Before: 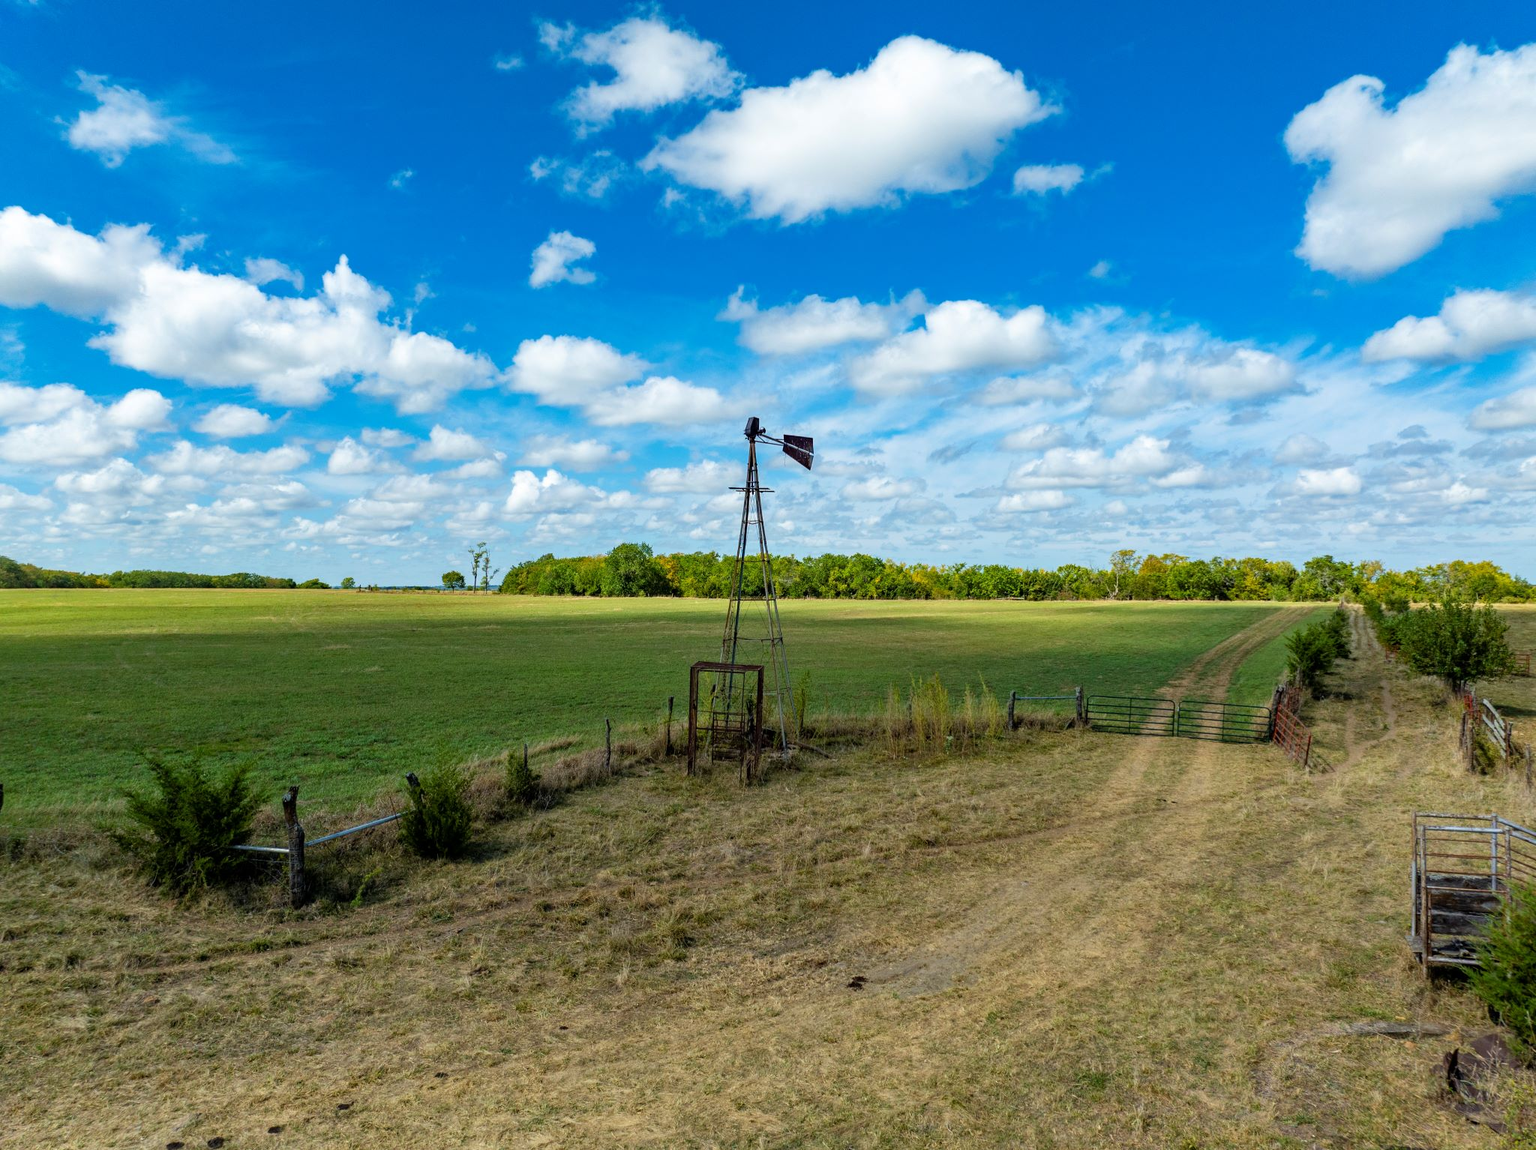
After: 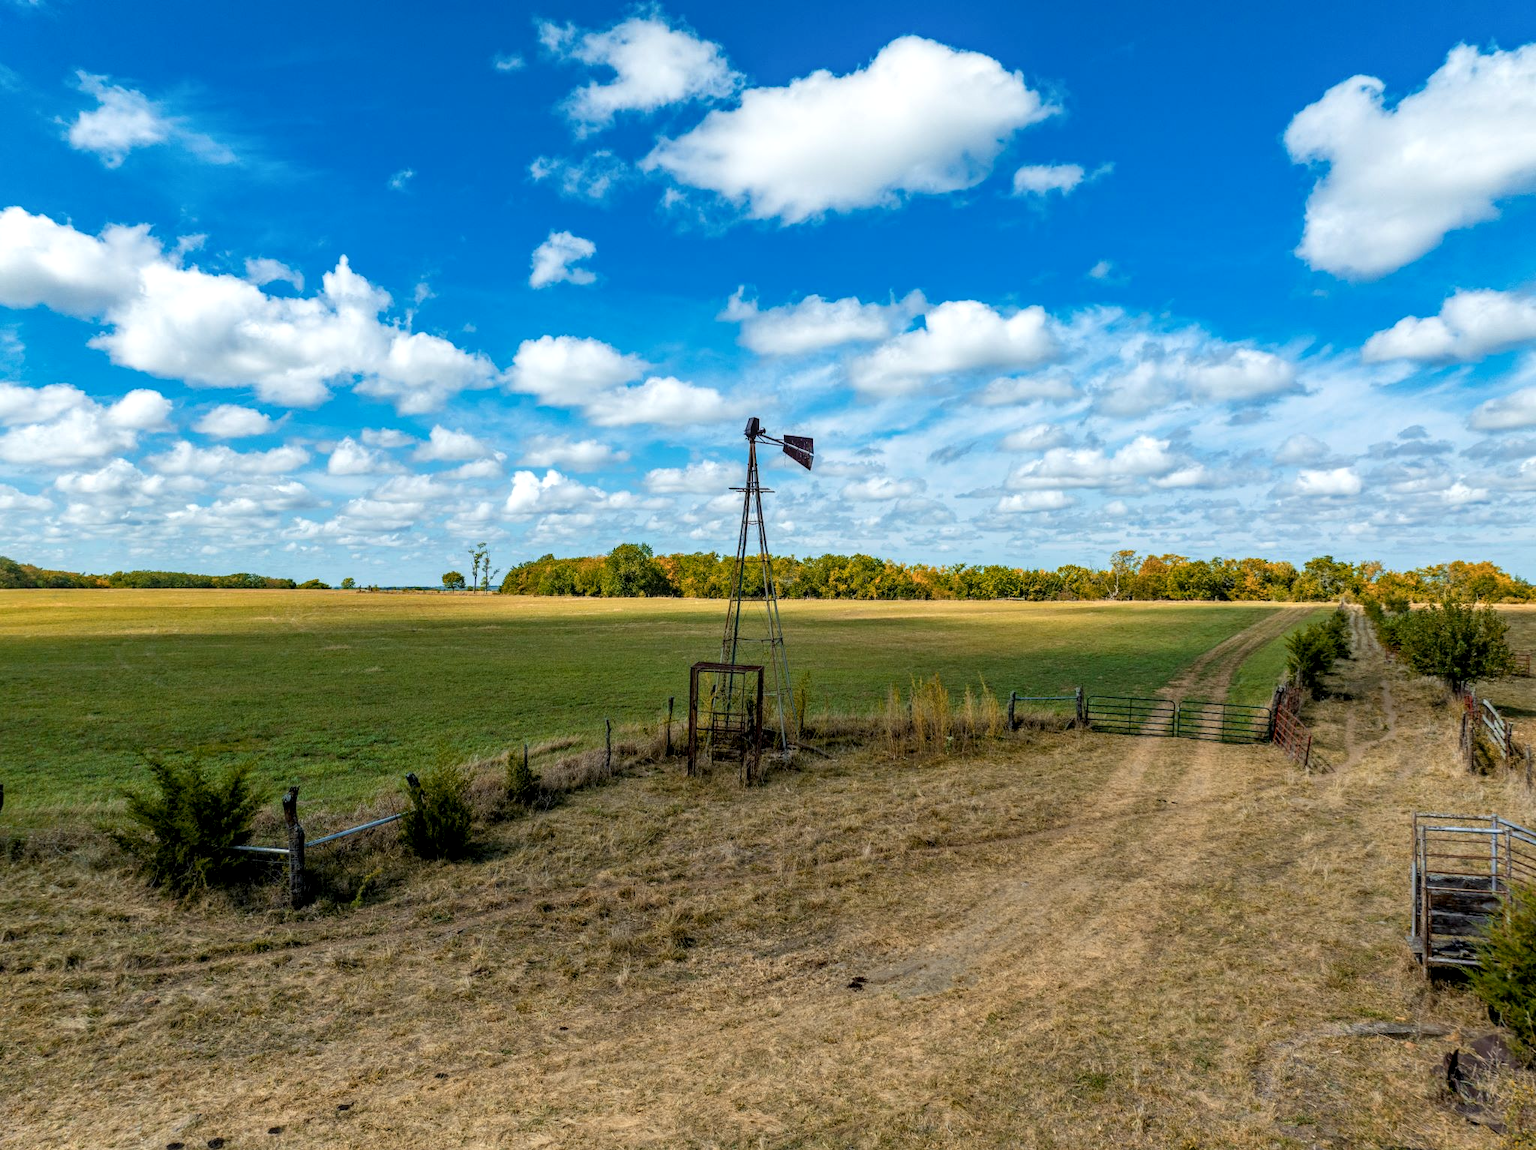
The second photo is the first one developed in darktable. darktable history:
local contrast: on, module defaults
color zones: curves: ch2 [(0, 0.5) (0.143, 0.5) (0.286, 0.416) (0.429, 0.5) (0.571, 0.5) (0.714, 0.5) (0.857, 0.5) (1, 0.5)]
